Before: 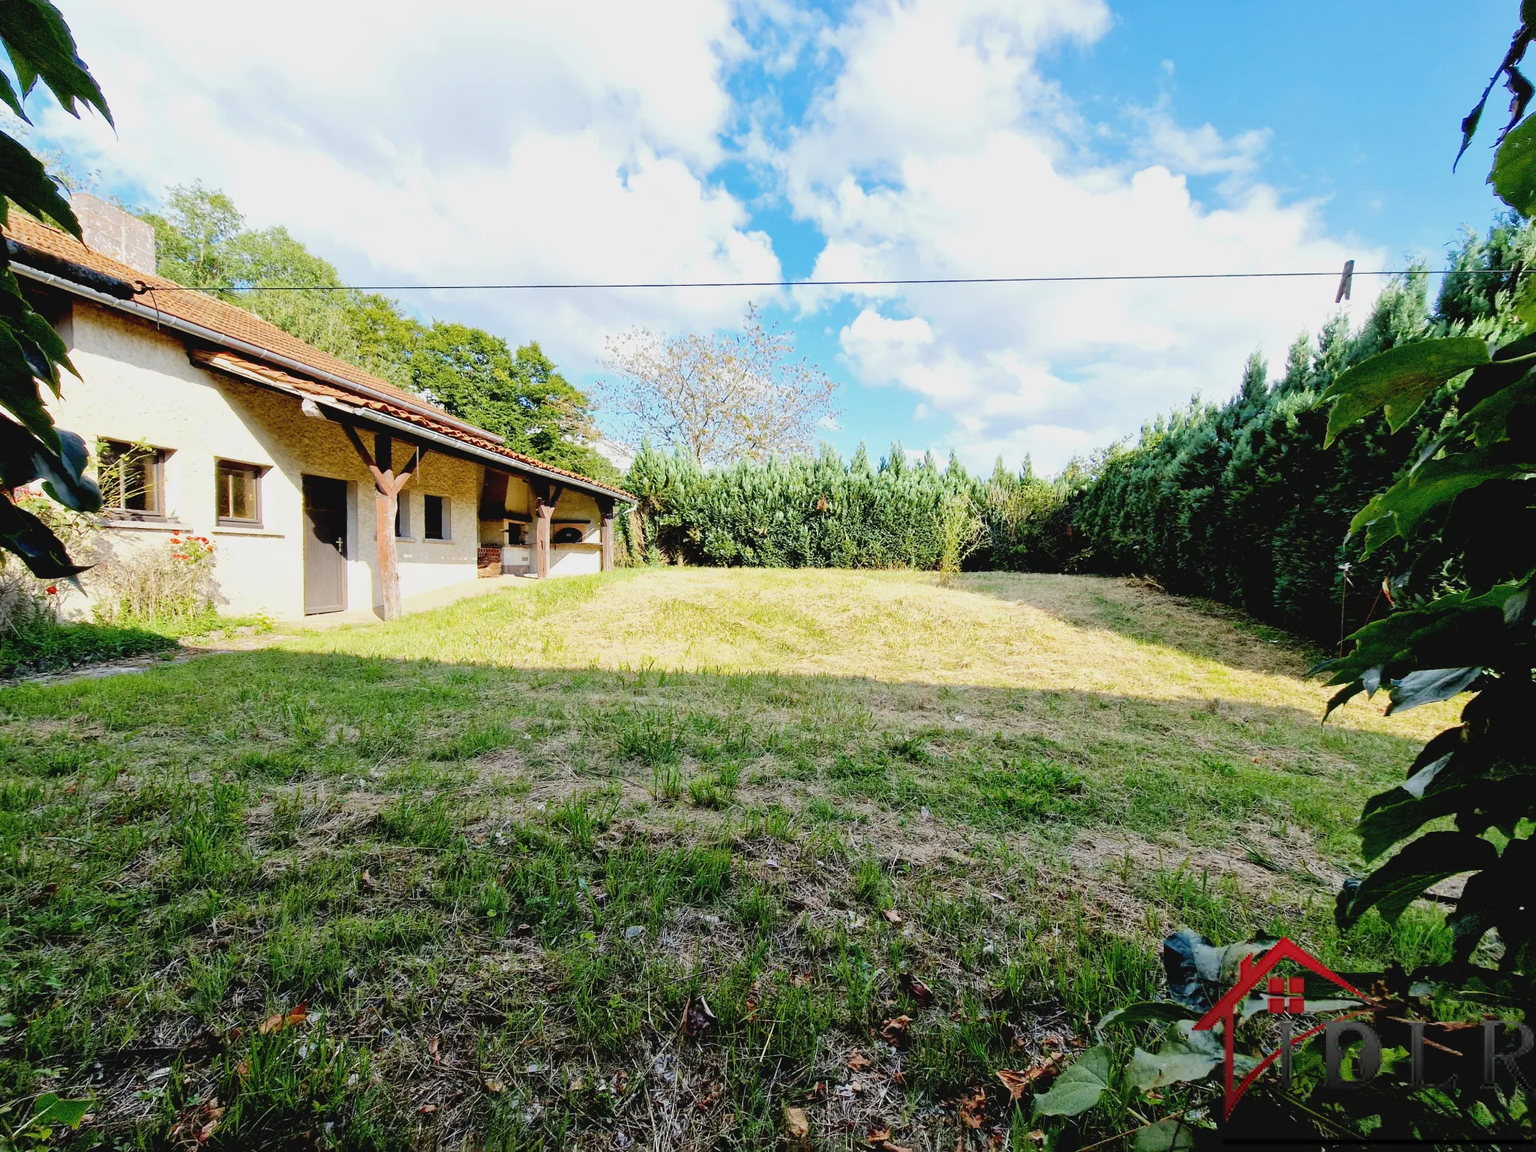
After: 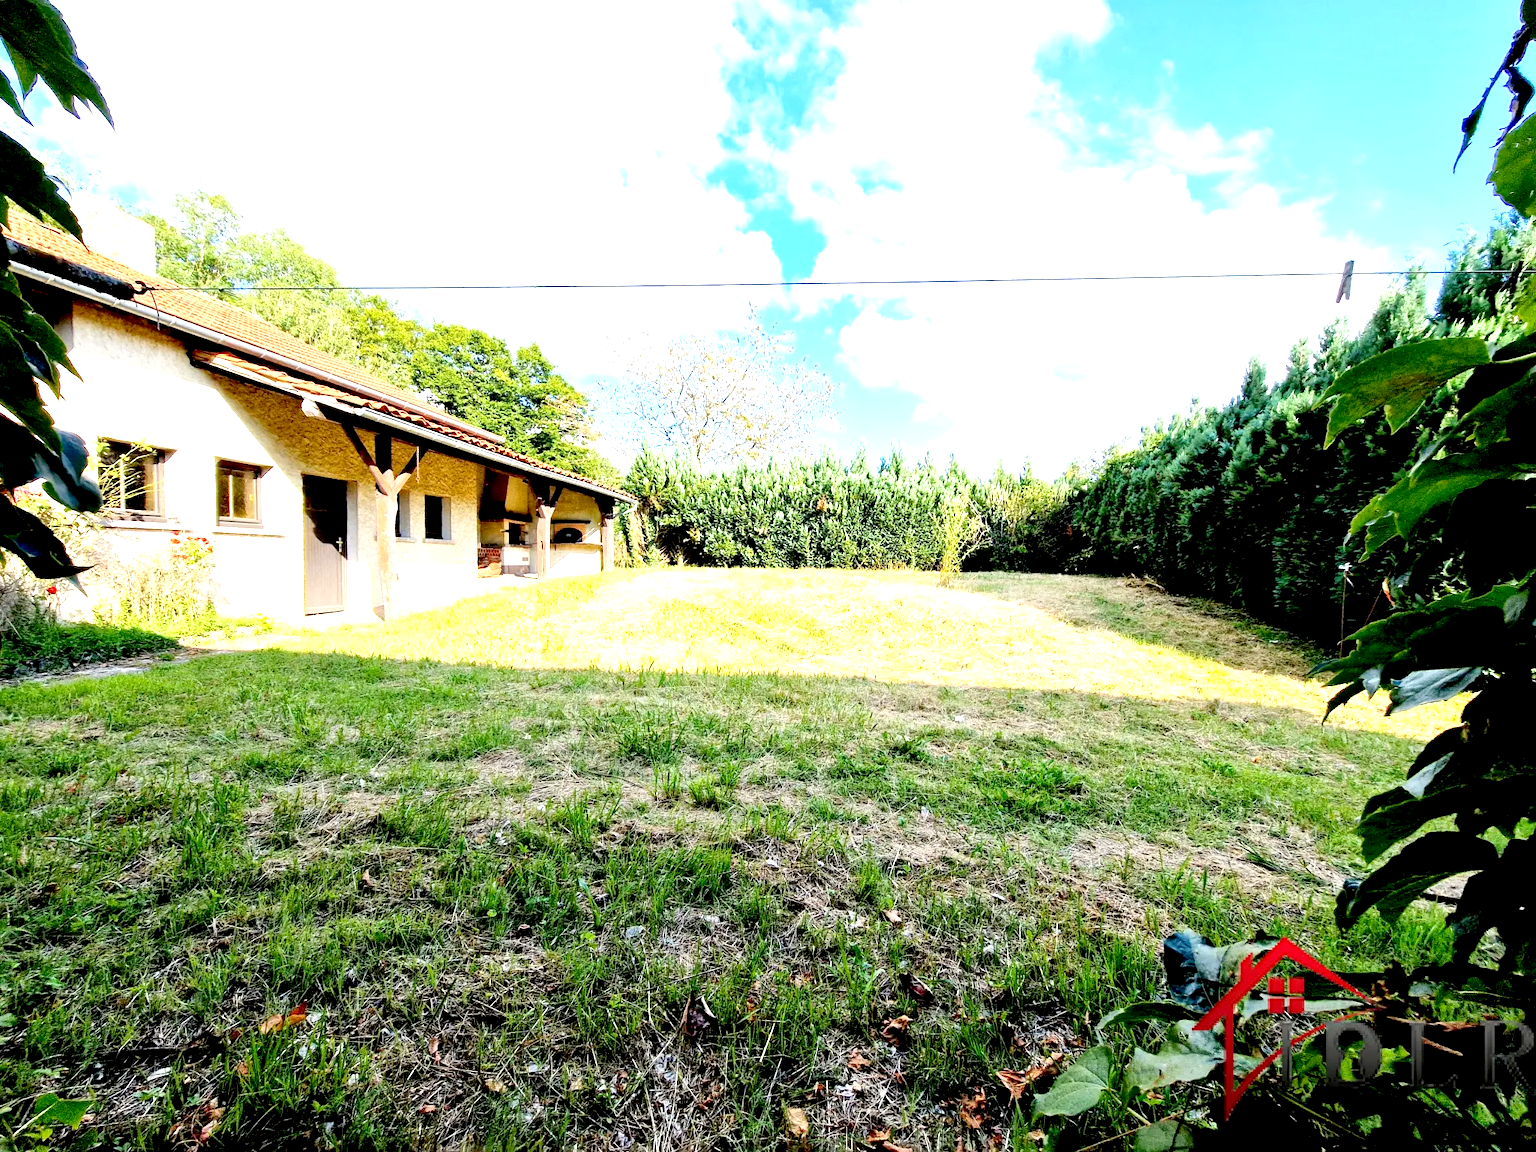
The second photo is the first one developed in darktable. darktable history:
exposure: black level correction 0.01, exposure 1 EV, compensate highlight preservation false
